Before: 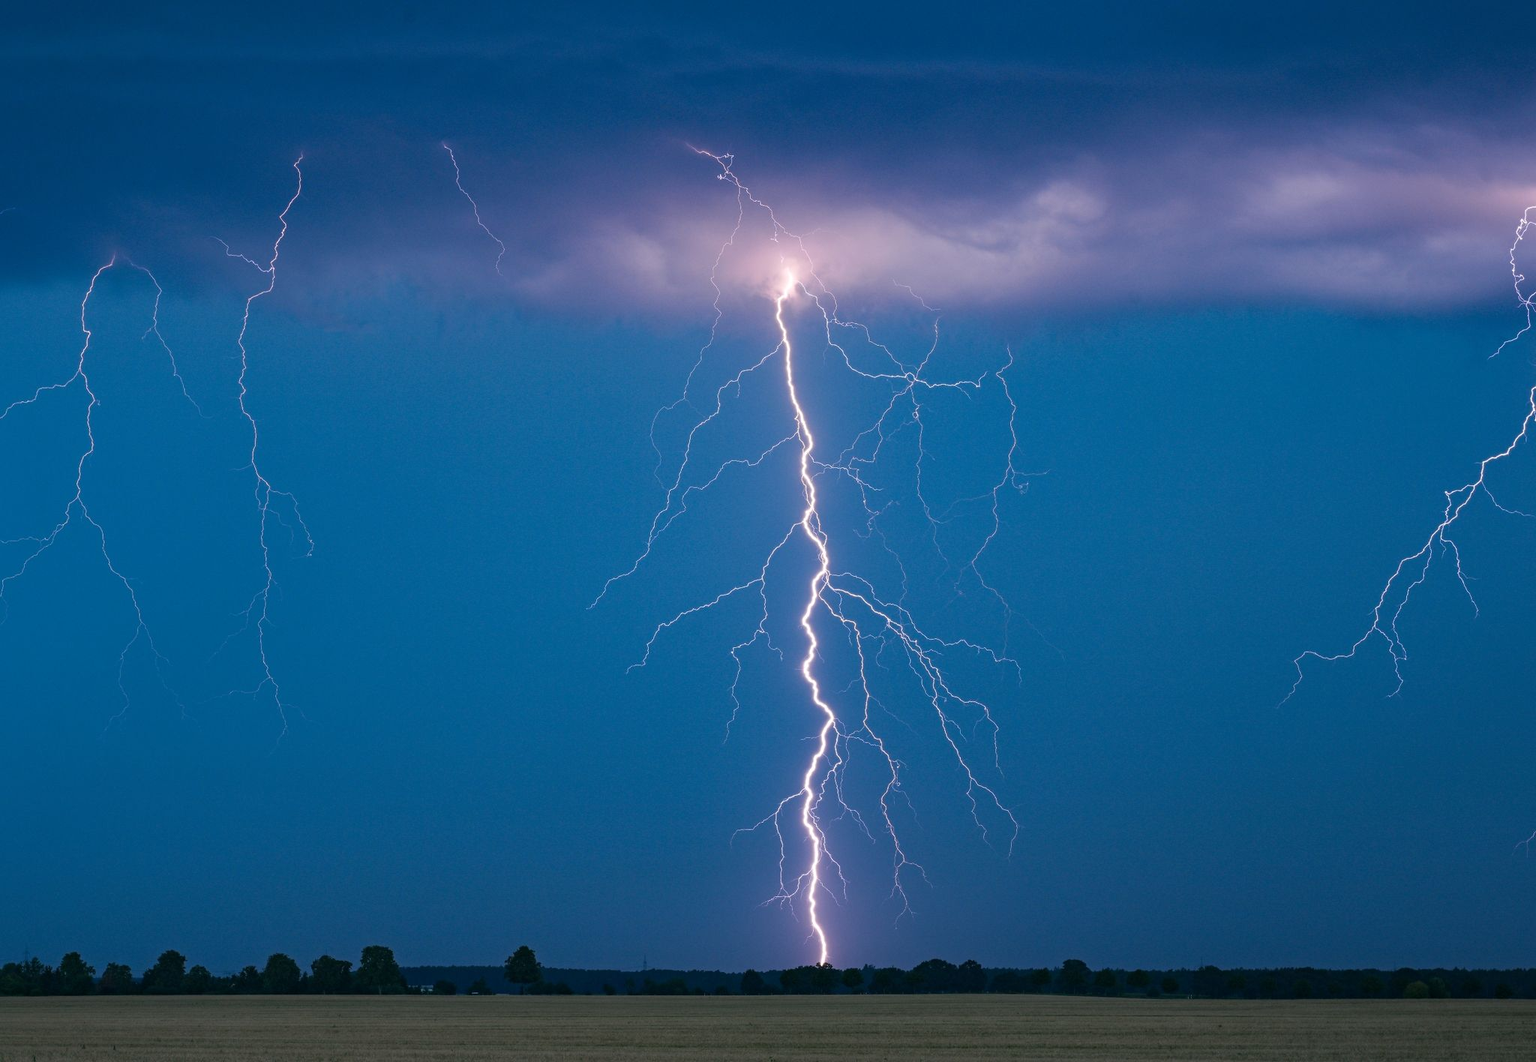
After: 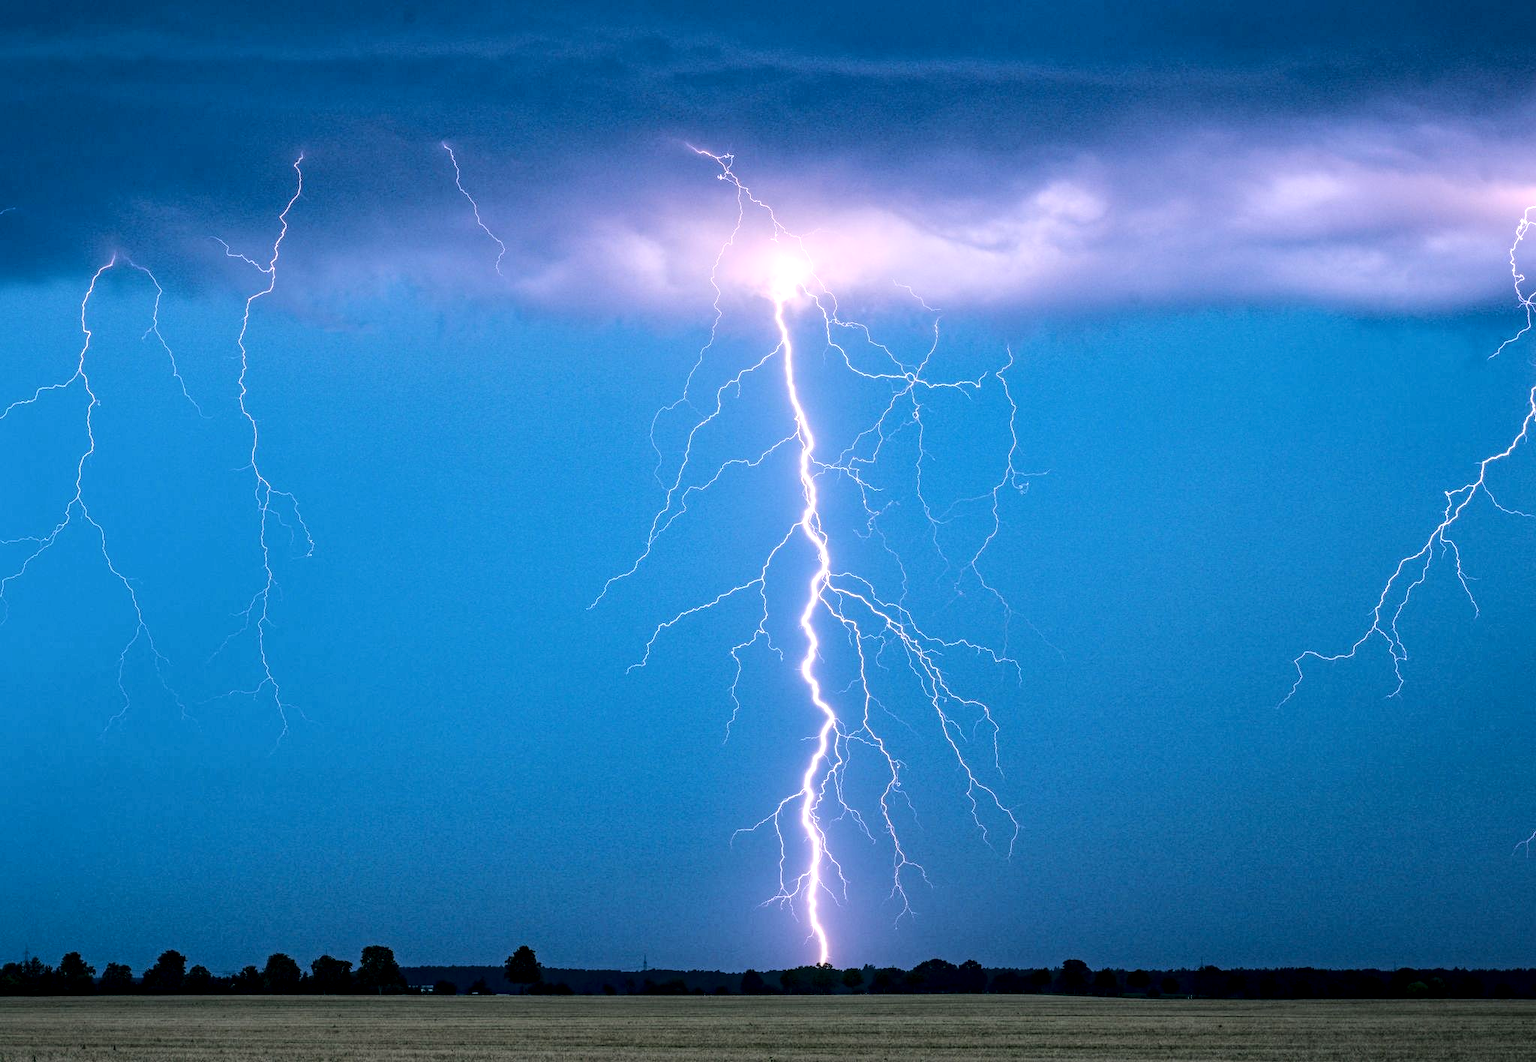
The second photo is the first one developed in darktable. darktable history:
base curve: curves: ch0 [(0, 0) (0.032, 0.037) (0.105, 0.228) (0.435, 0.76) (0.856, 0.983) (1, 1)]
local contrast: highlights 35%, detail 135%
